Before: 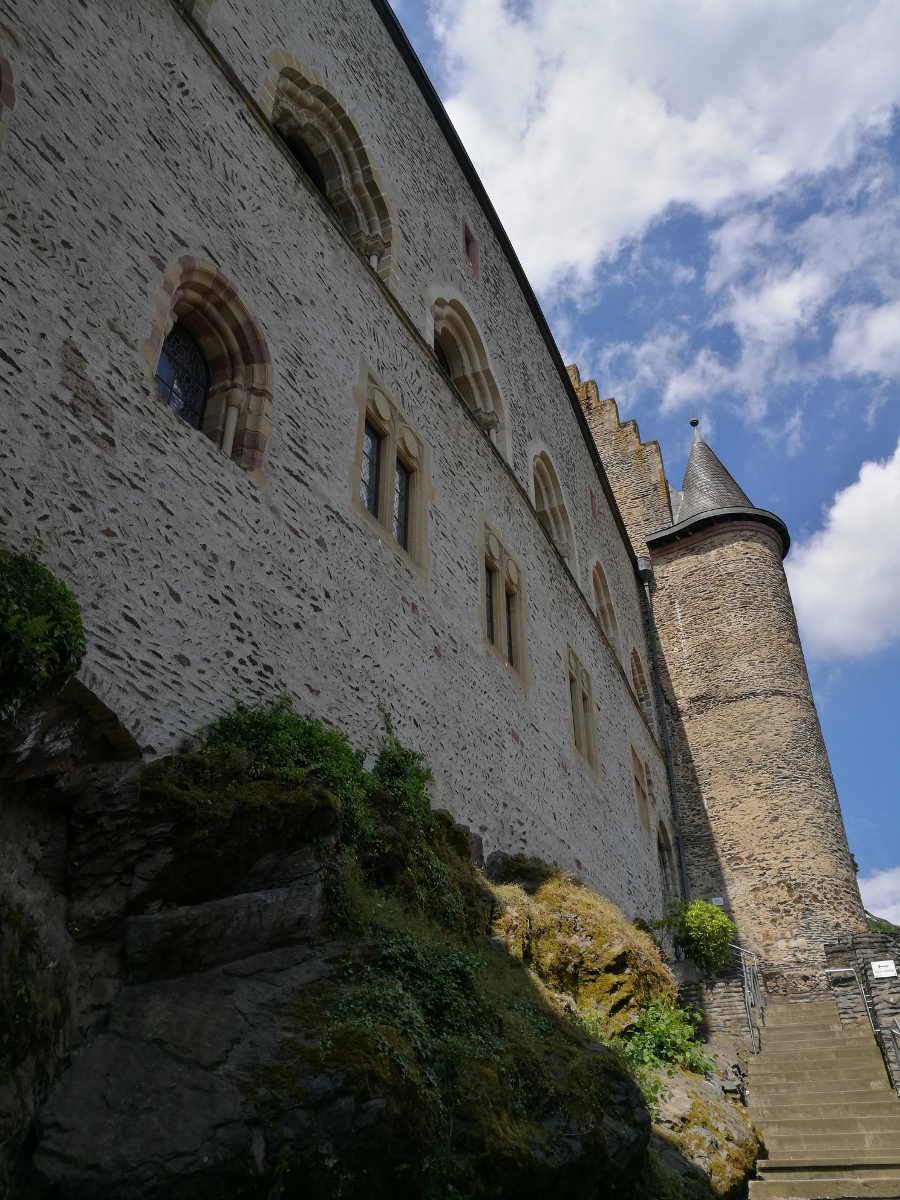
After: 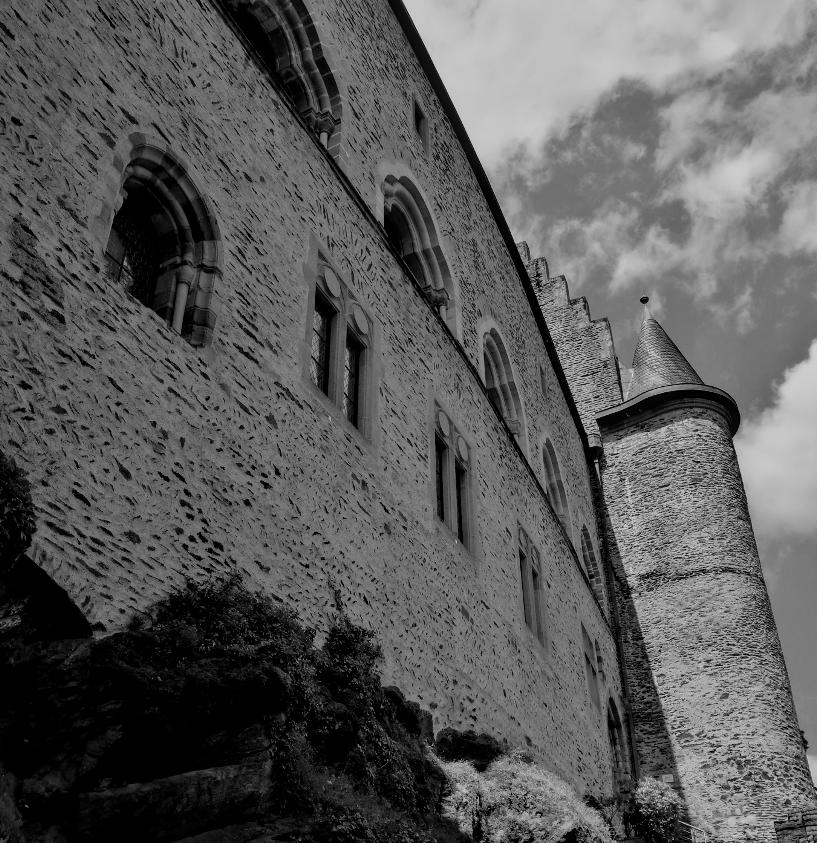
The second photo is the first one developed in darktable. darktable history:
crop: left 5.596%, top 10.314%, right 3.534%, bottom 19.395%
contrast equalizer: octaves 7, y [[0.528, 0.548, 0.563, 0.562, 0.546, 0.526], [0.55 ×6], [0 ×6], [0 ×6], [0 ×6]]
local contrast: detail 115%
filmic rgb: black relative exposure -7.65 EV, white relative exposure 4.56 EV, hardness 3.61, color science v6 (2022)
white balance: red 0.967, blue 1.119, emerald 0.756
monochrome: on, module defaults
